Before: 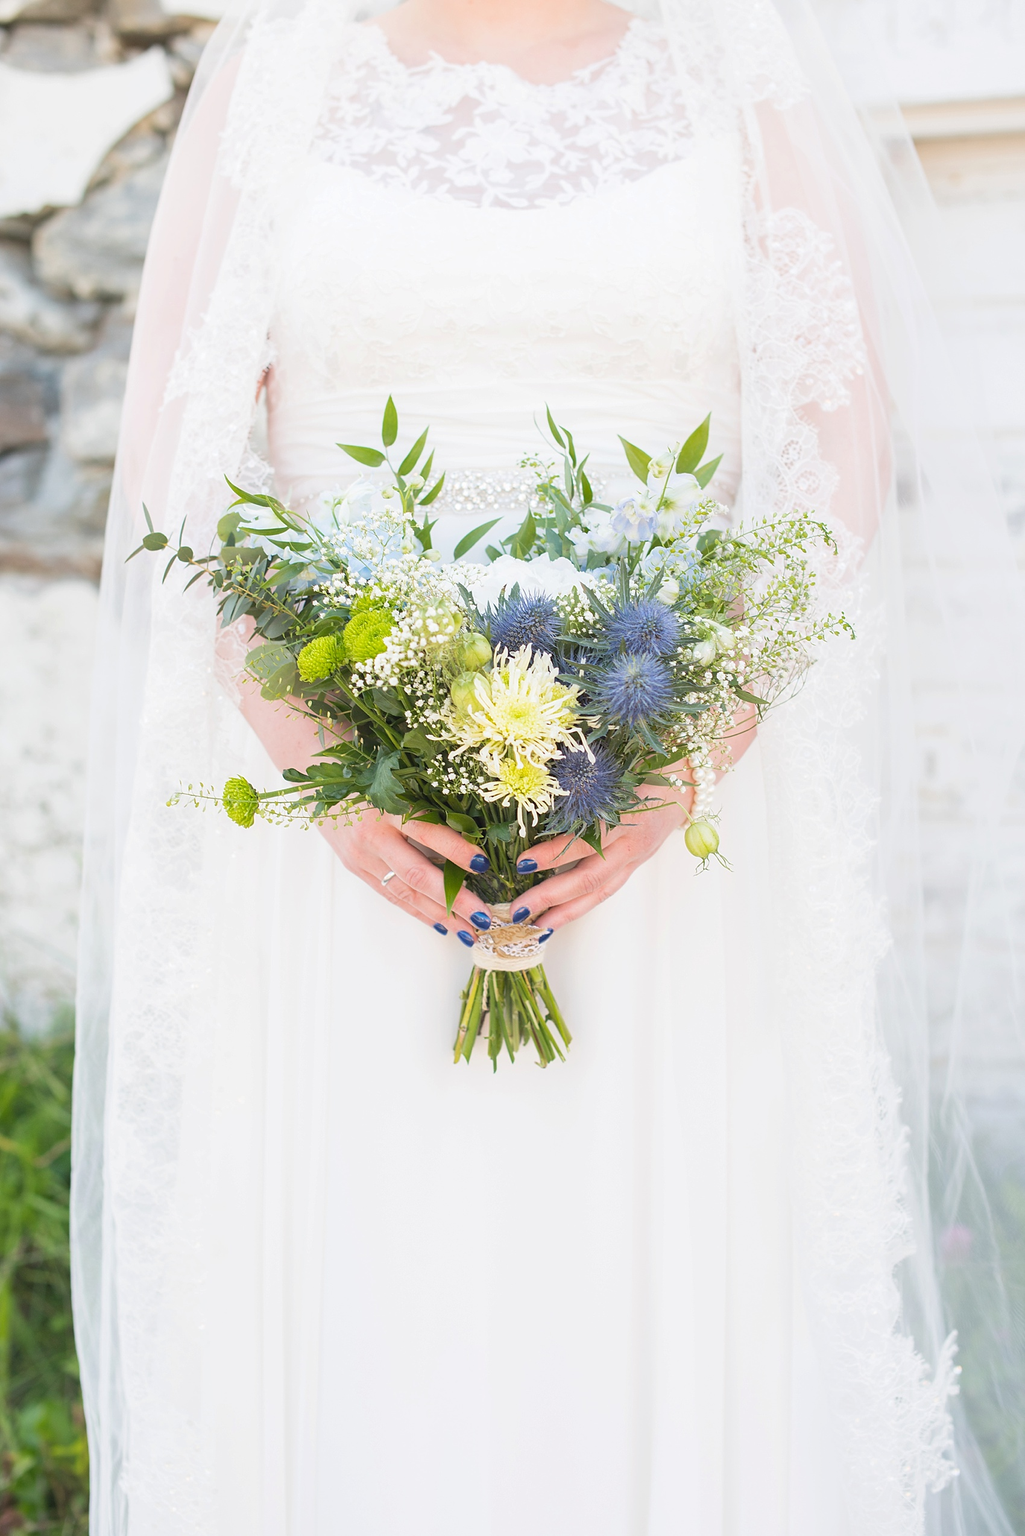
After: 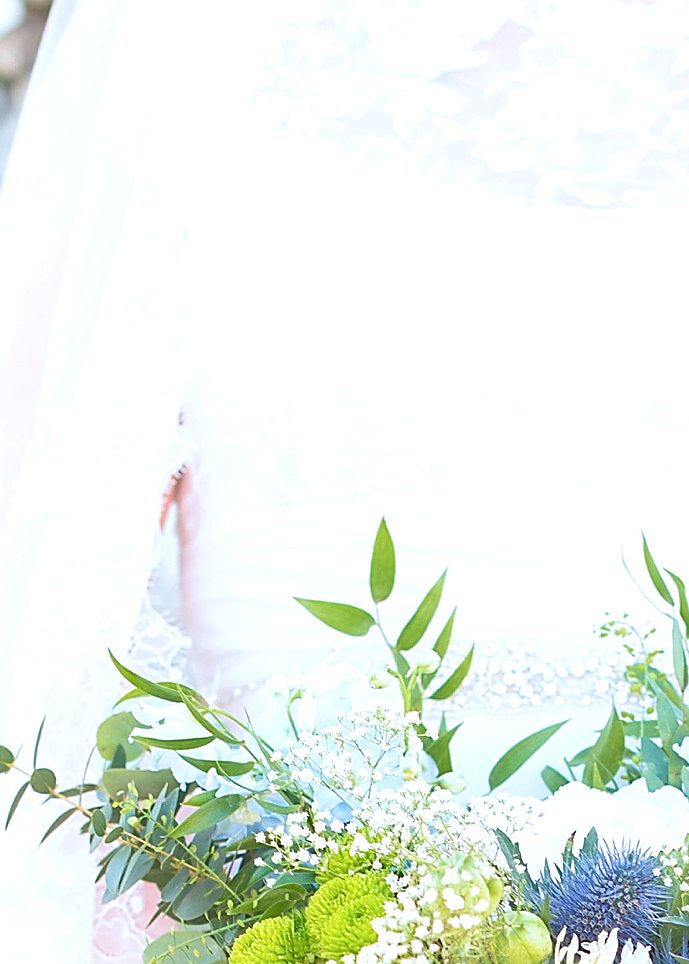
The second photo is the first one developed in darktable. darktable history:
crop: left 15.586%, top 5.437%, right 43.865%, bottom 56.714%
sharpen: on, module defaults
velvia: on, module defaults
tone equalizer: -7 EV 0.146 EV, -6 EV 0.608 EV, -5 EV 1.18 EV, -4 EV 1.32 EV, -3 EV 1.15 EV, -2 EV 0.6 EV, -1 EV 0.152 EV
exposure: black level correction 0.005, exposure 0.285 EV, compensate highlight preservation false
color calibration: x 0.367, y 0.379, temperature 4388.19 K
